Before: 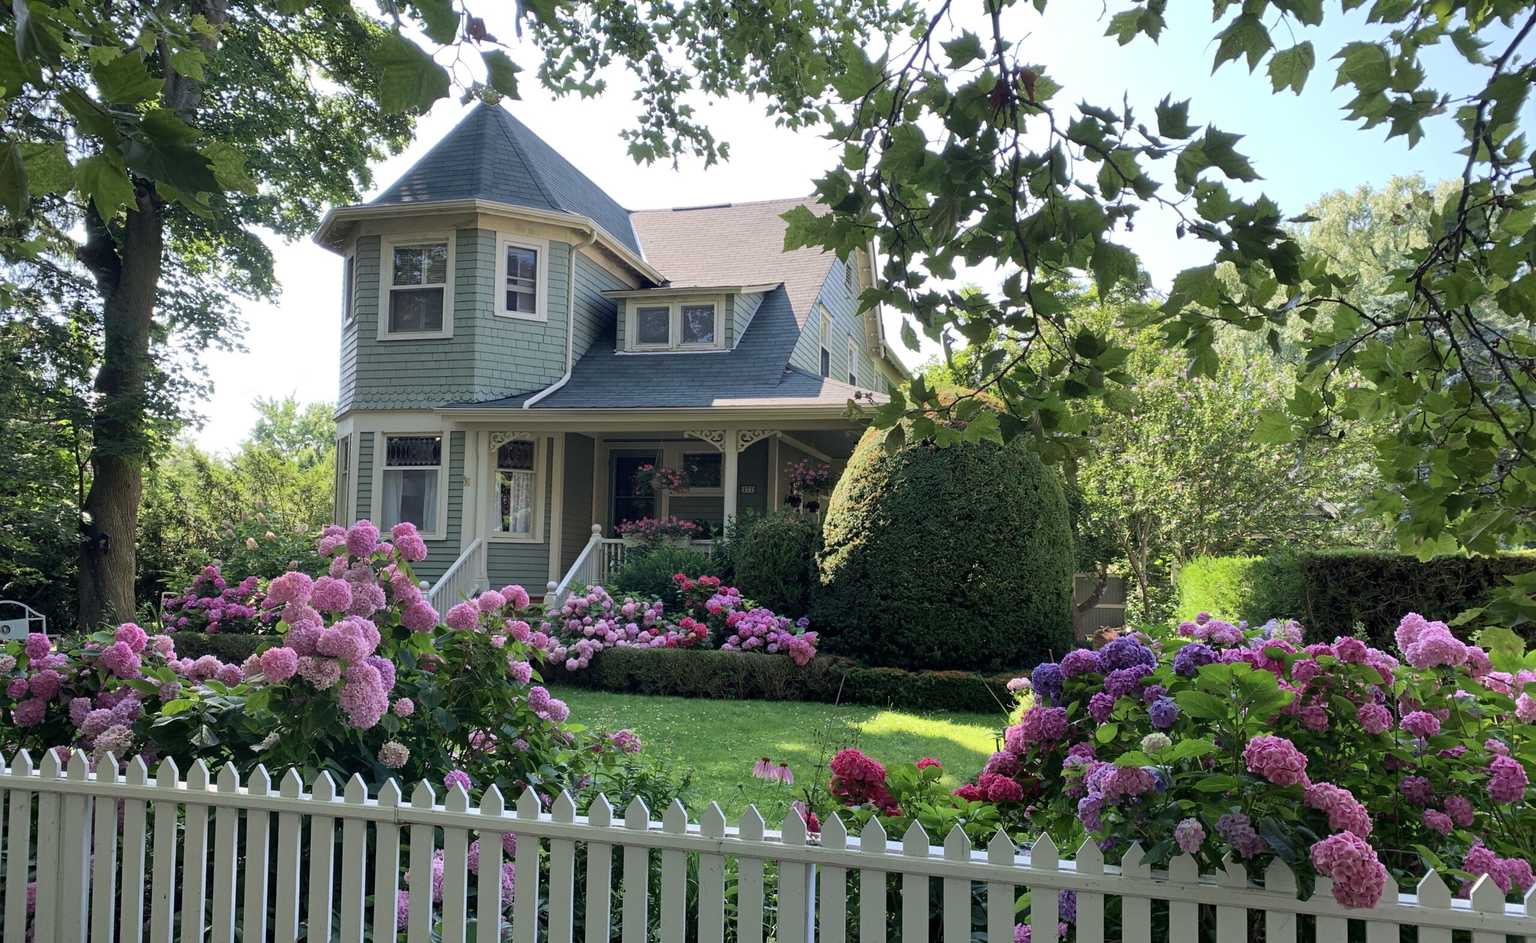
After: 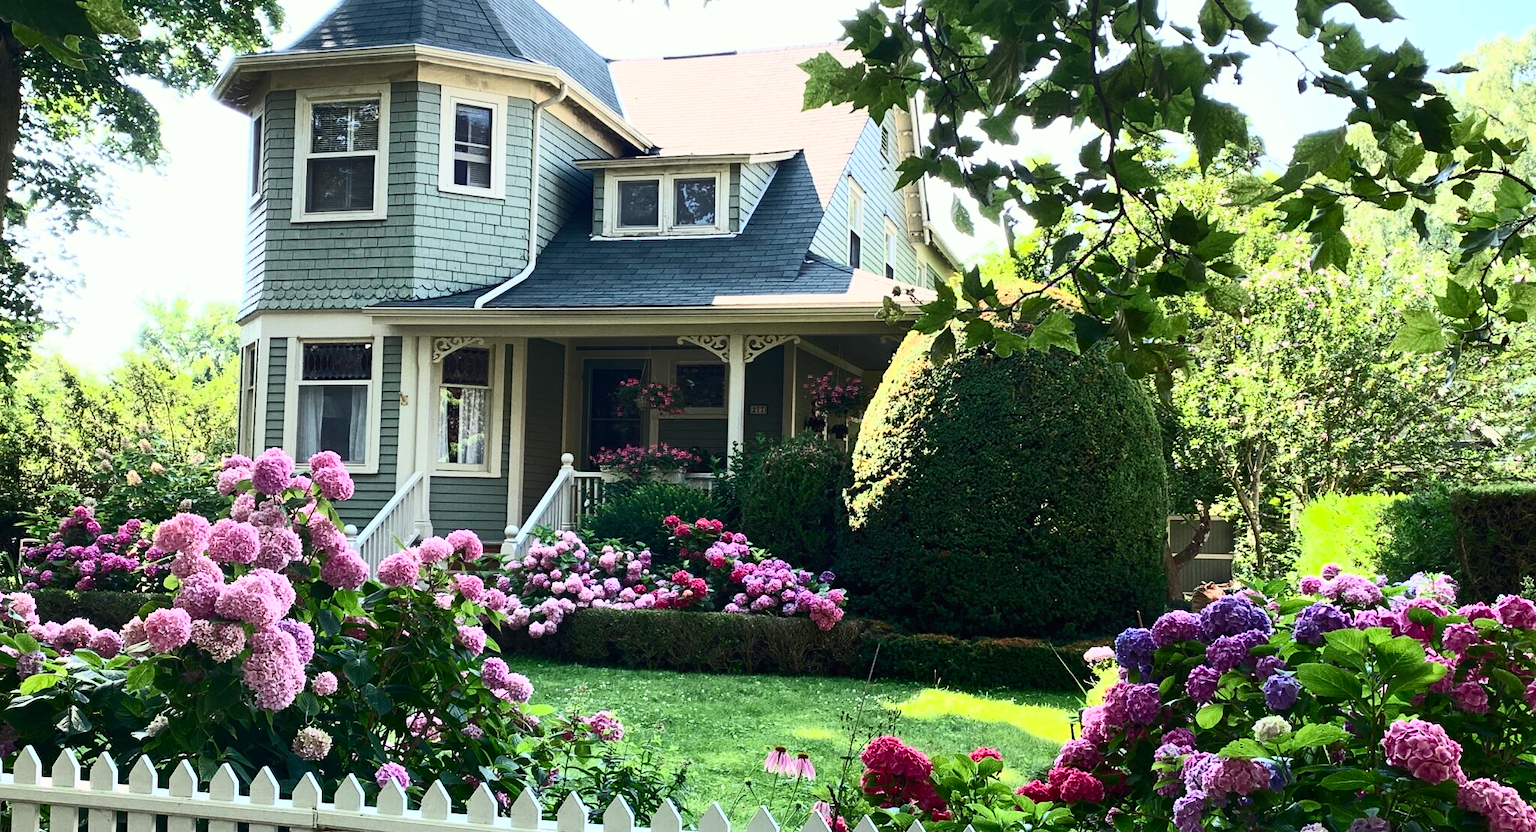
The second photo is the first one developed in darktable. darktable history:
color correction: highlights a* -2.56, highlights b* 2.31
crop: left 9.499%, top 17.414%, right 11.042%, bottom 12.342%
contrast brightness saturation: contrast 0.631, brightness 0.321, saturation 0.137
